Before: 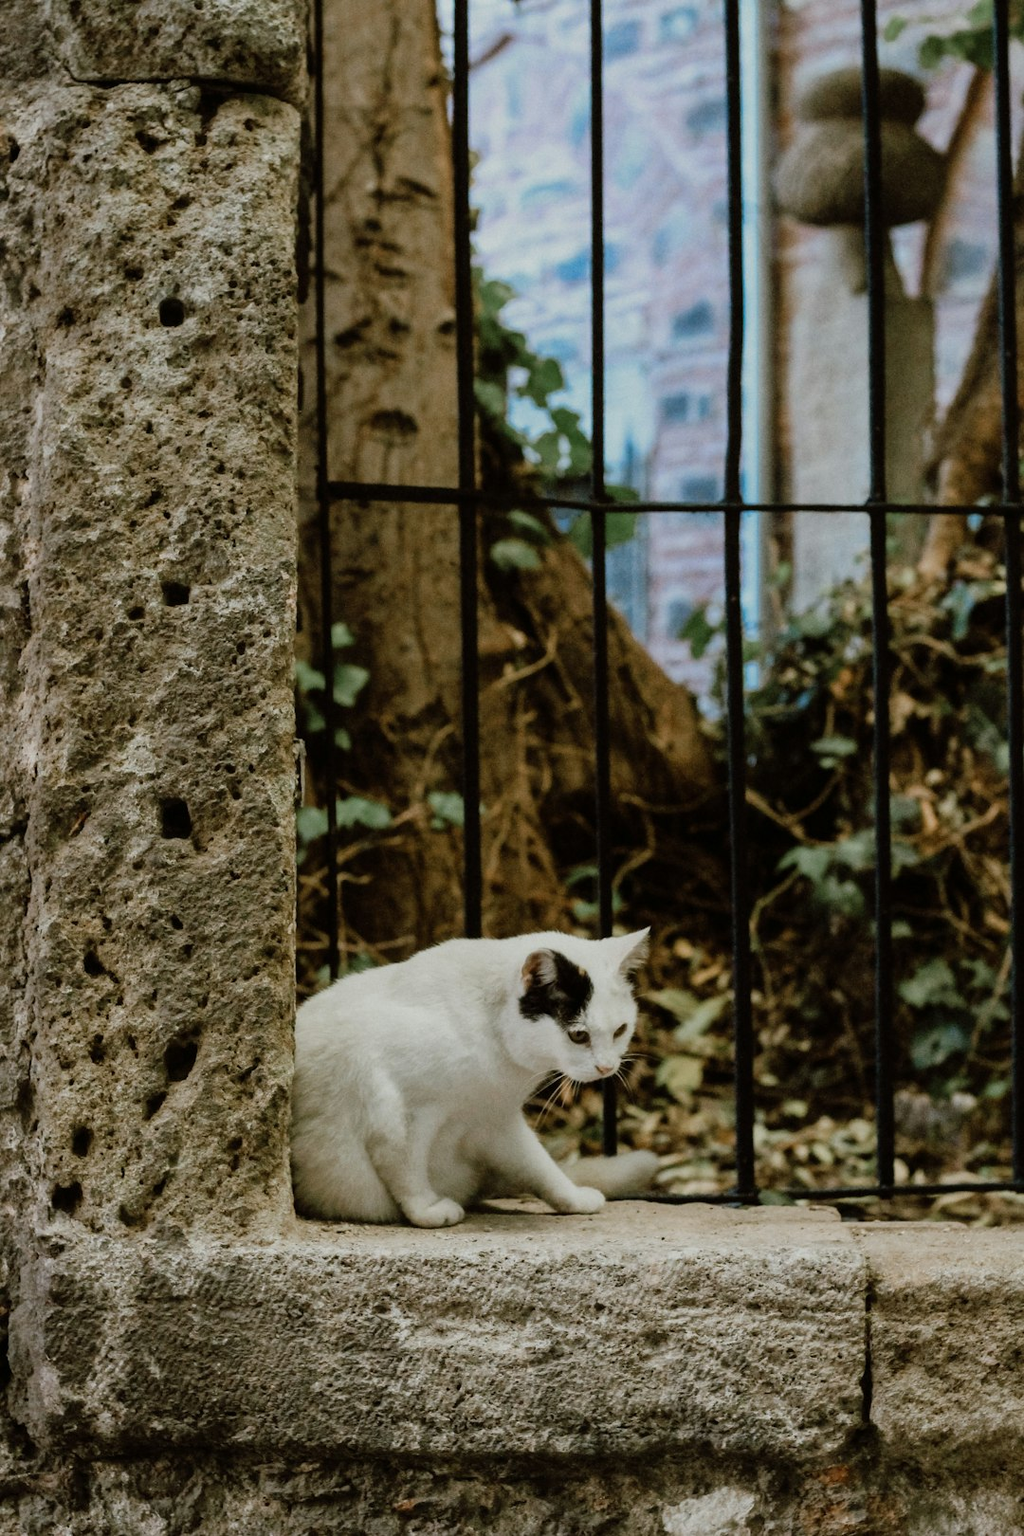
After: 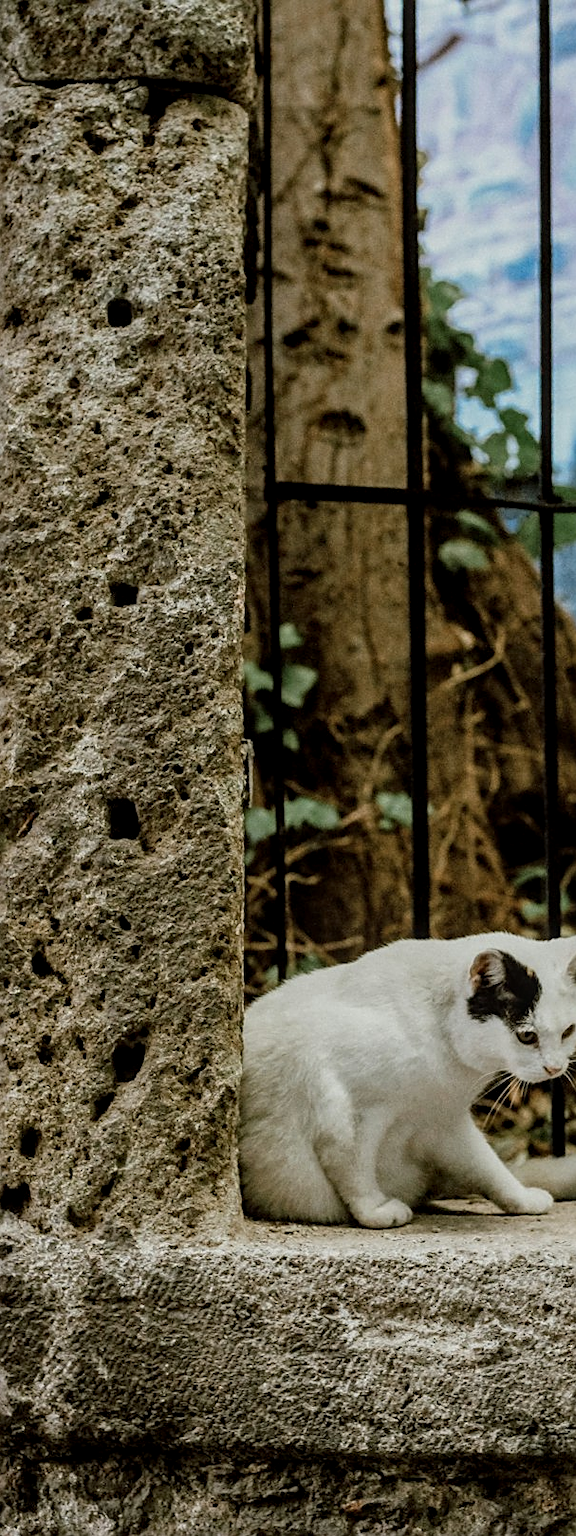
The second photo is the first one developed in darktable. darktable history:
crop: left 5.114%, right 38.589%
base curve: curves: ch0 [(0, 0) (0.989, 0.992)], preserve colors none
sharpen: on, module defaults
local contrast: detail 130%
